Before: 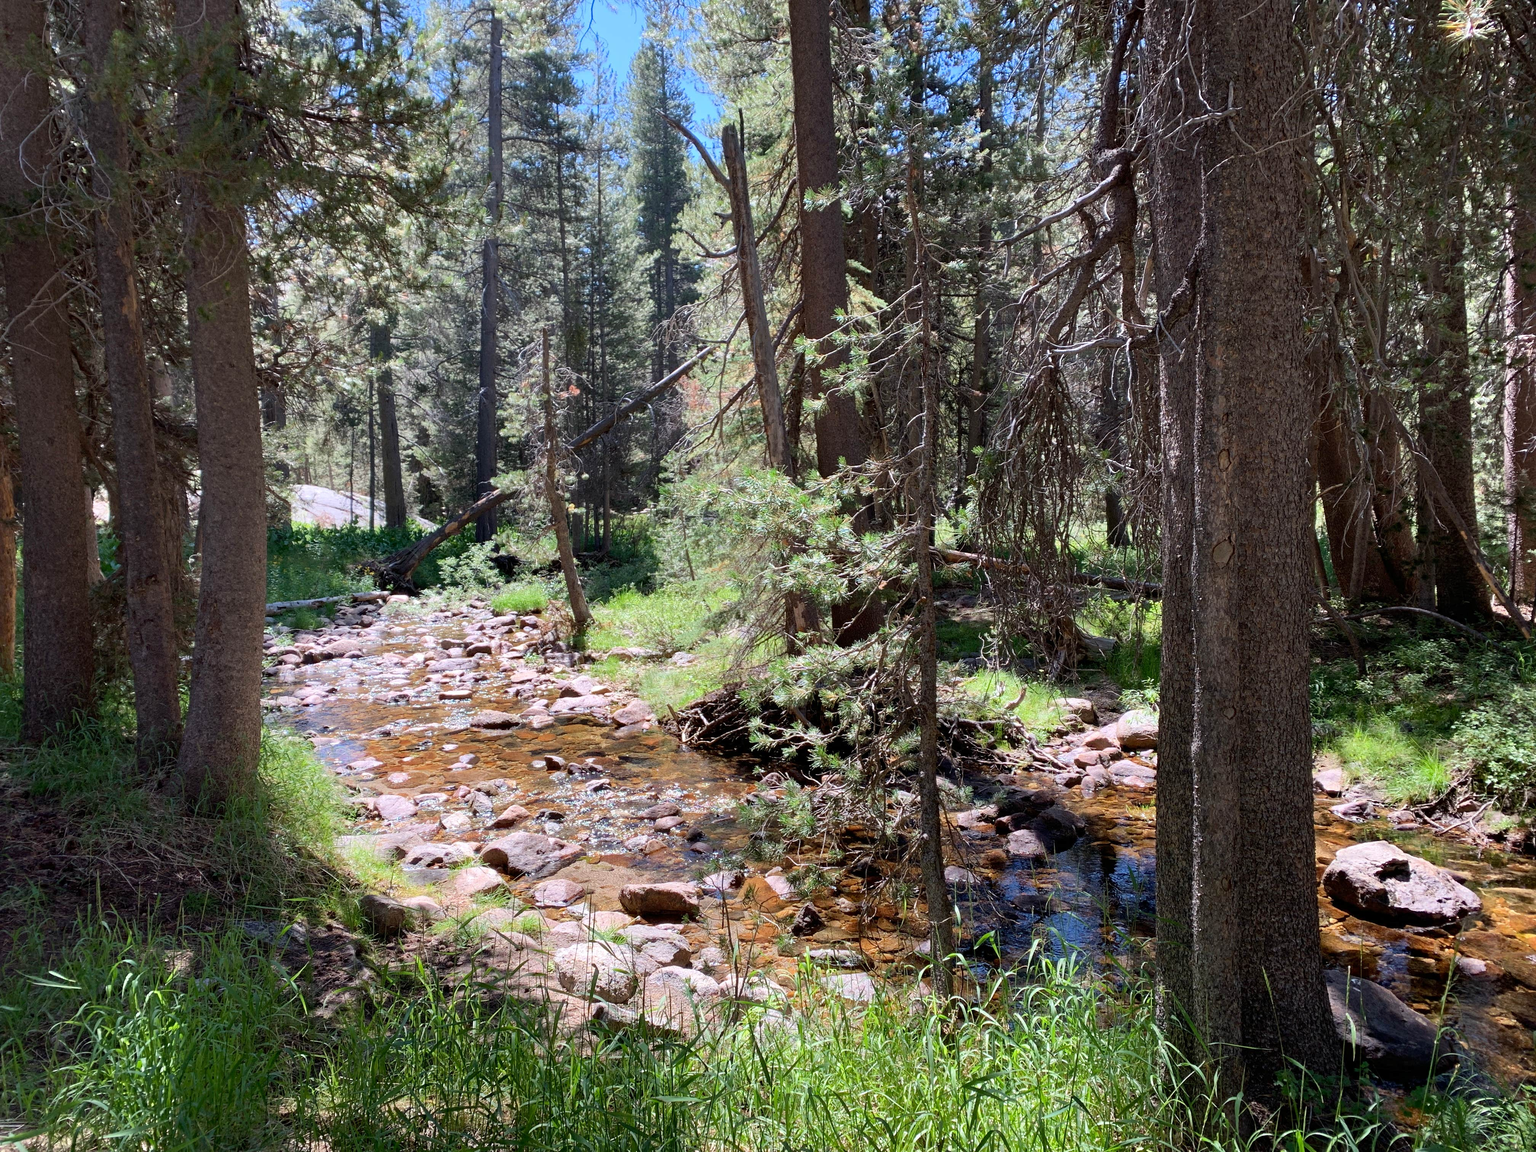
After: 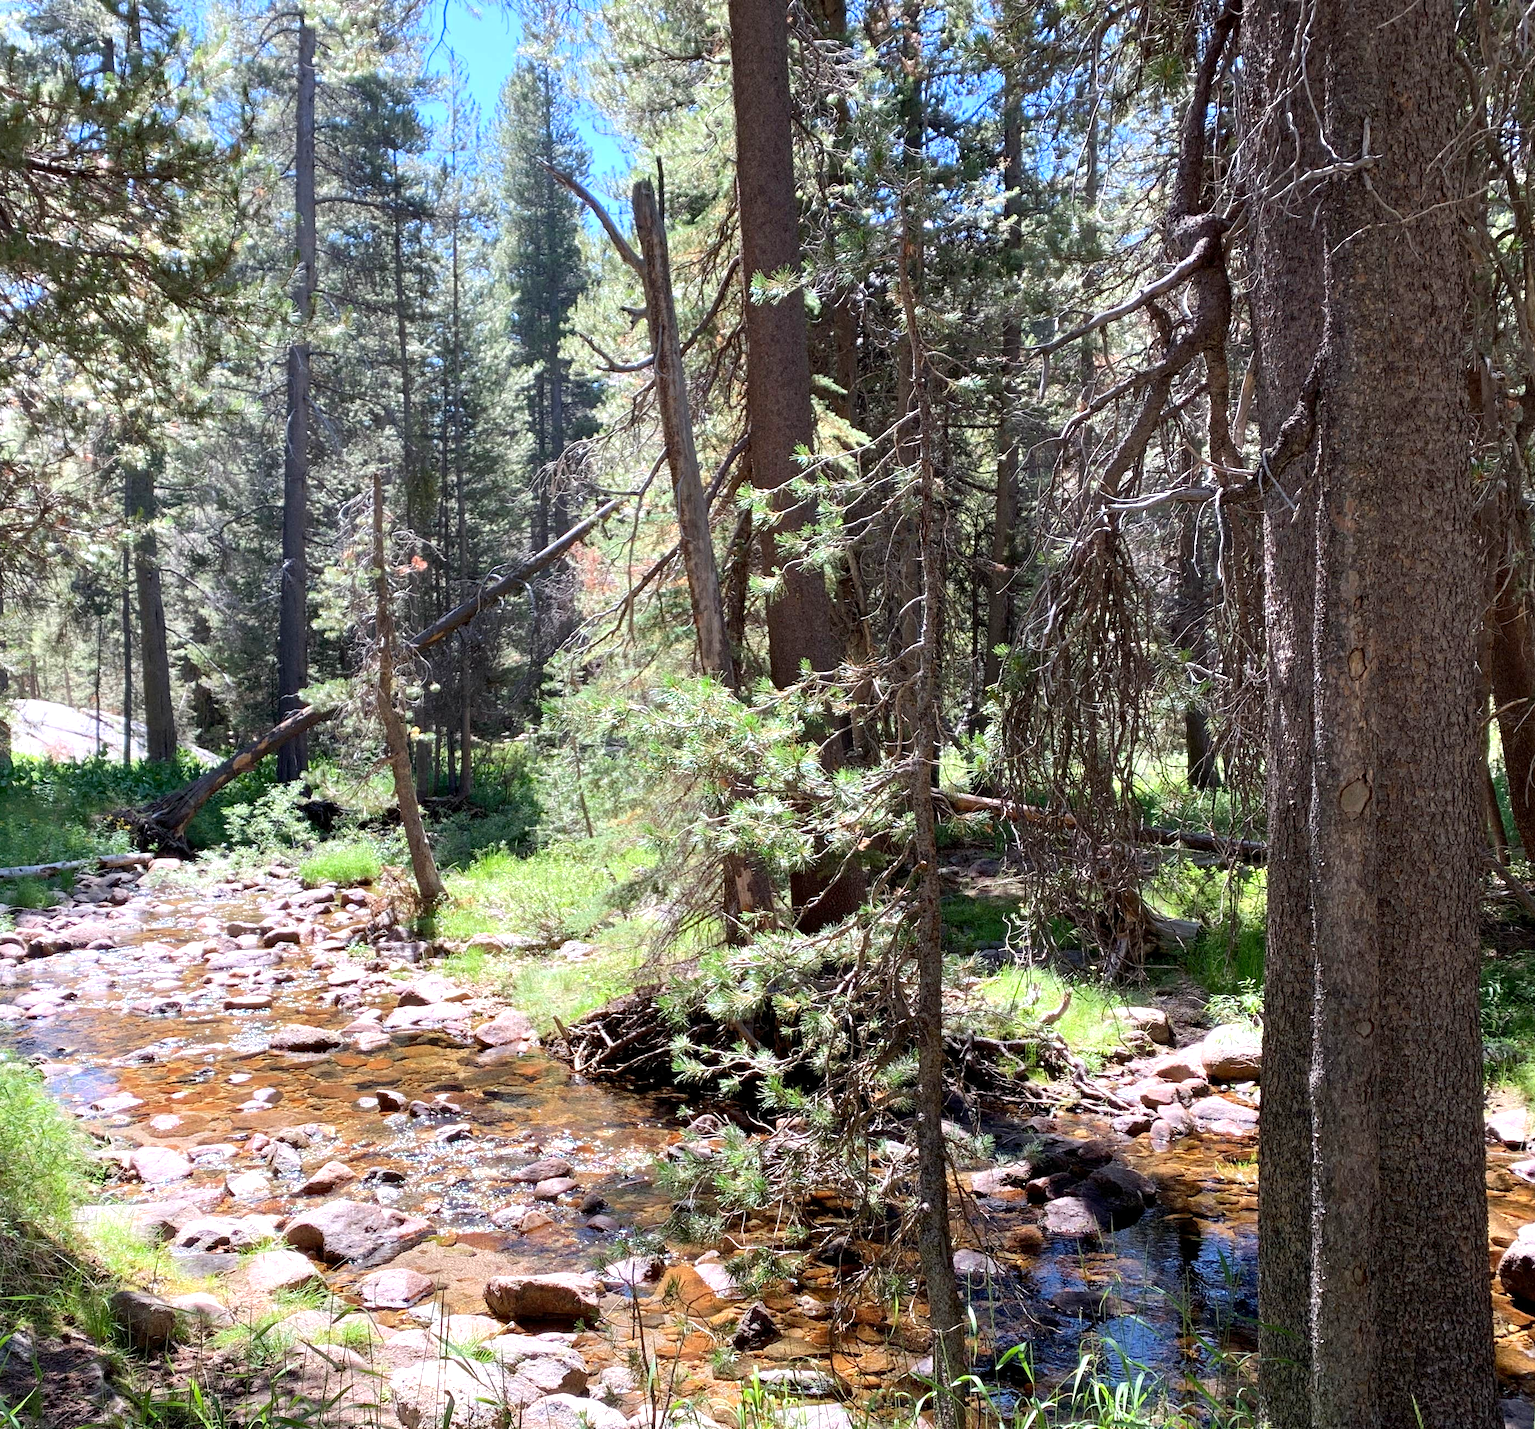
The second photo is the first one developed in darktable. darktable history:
white balance: red 1, blue 1
exposure: black level correction 0.001, exposure 0.5 EV, compensate exposure bias true, compensate highlight preservation false
crop: left 18.479%, right 12.2%, bottom 13.971%
